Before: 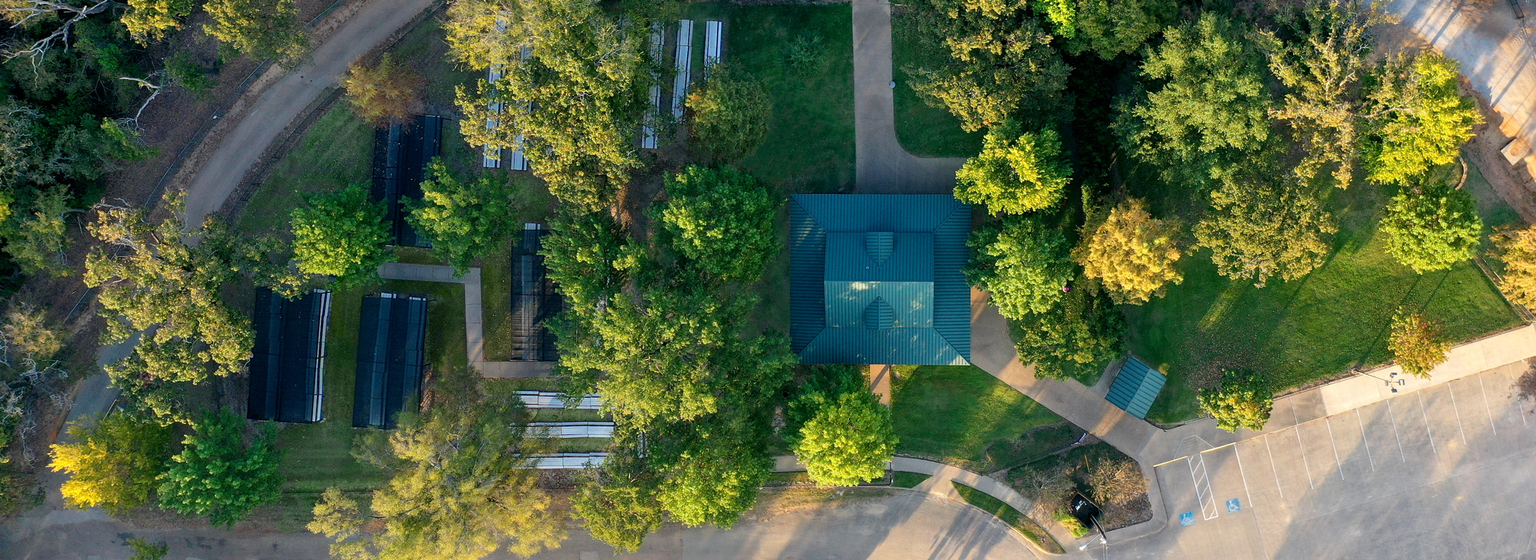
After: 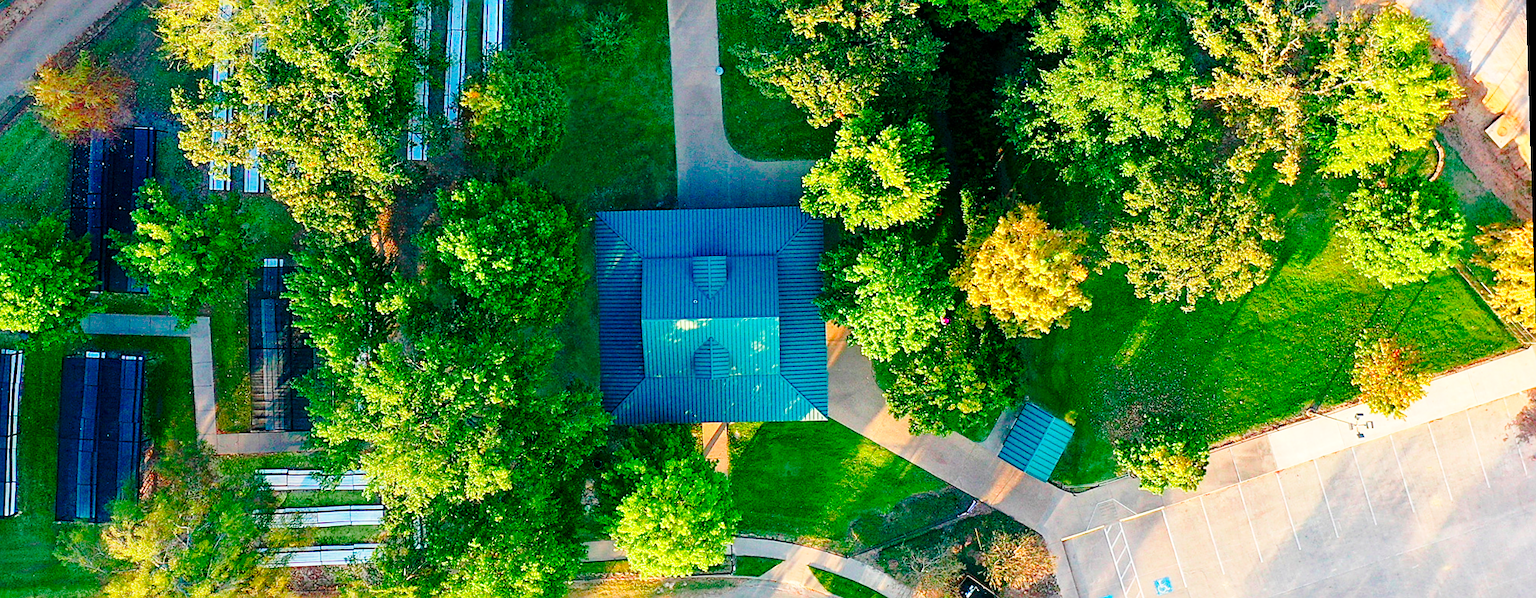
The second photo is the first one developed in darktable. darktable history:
crop and rotate: left 20.74%, top 7.912%, right 0.375%, bottom 13.378%
rotate and perspective: rotation -1.75°, automatic cropping off
color contrast: green-magenta contrast 1.73, blue-yellow contrast 1.15
base curve: curves: ch0 [(0, 0) (0.028, 0.03) (0.121, 0.232) (0.46, 0.748) (0.859, 0.968) (1, 1)], preserve colors none
sharpen: on, module defaults
color balance rgb: perceptual saturation grading › global saturation 35%, perceptual saturation grading › highlights -30%, perceptual saturation grading › shadows 35%, perceptual brilliance grading › global brilliance 3%, perceptual brilliance grading › highlights -3%, perceptual brilliance grading › shadows 3%
